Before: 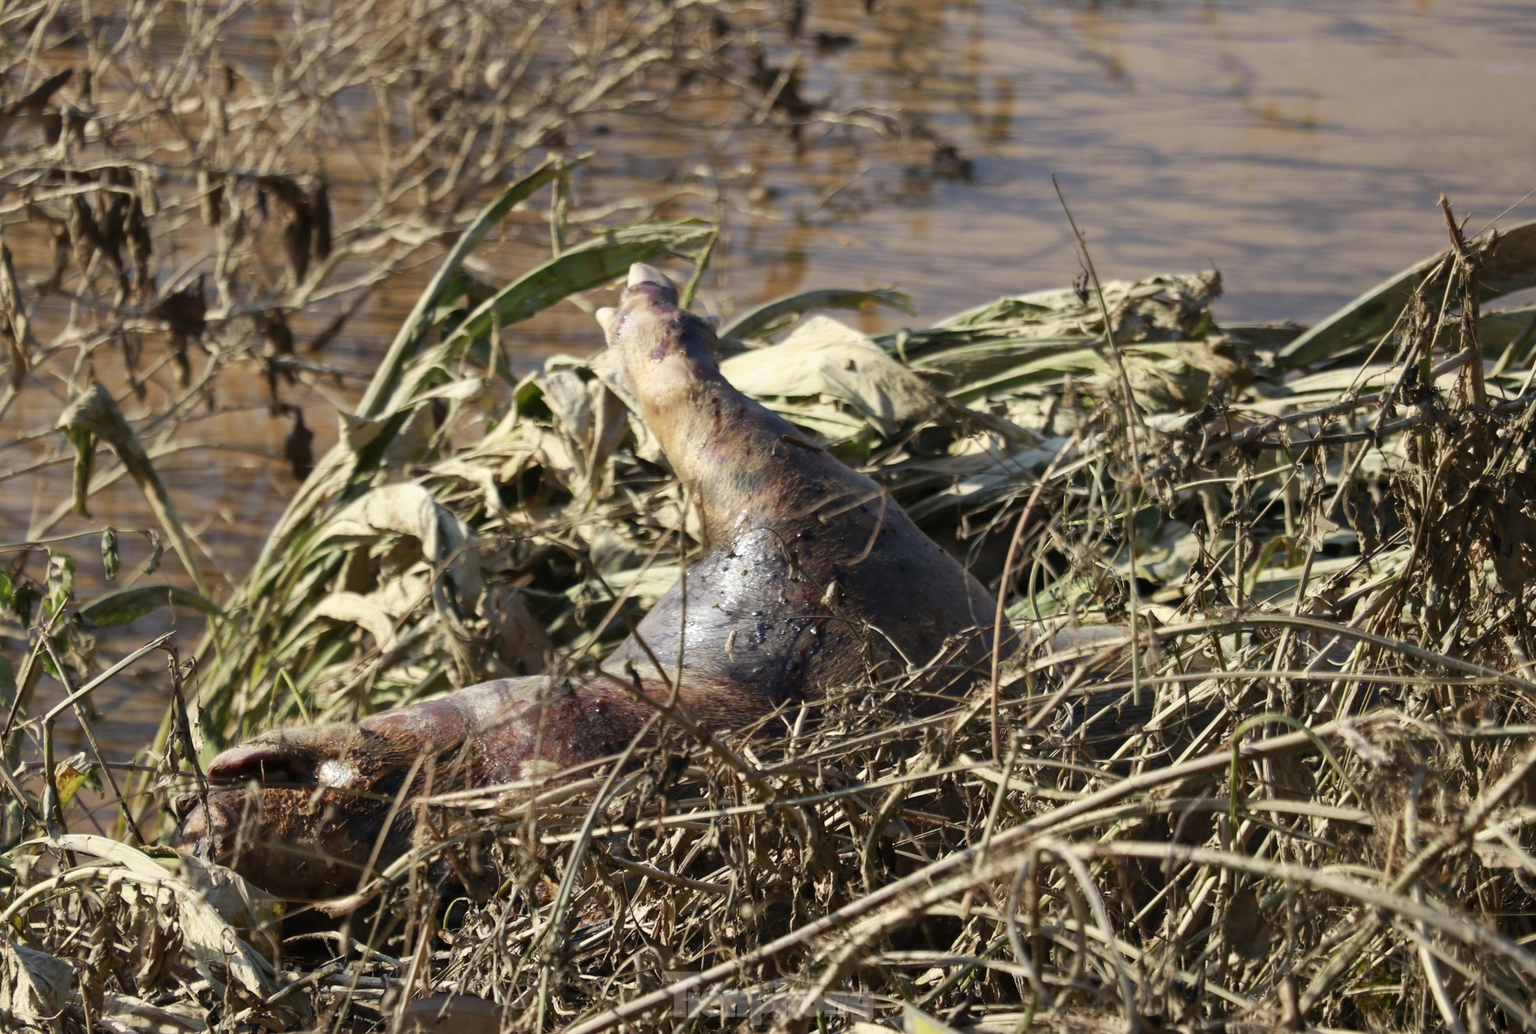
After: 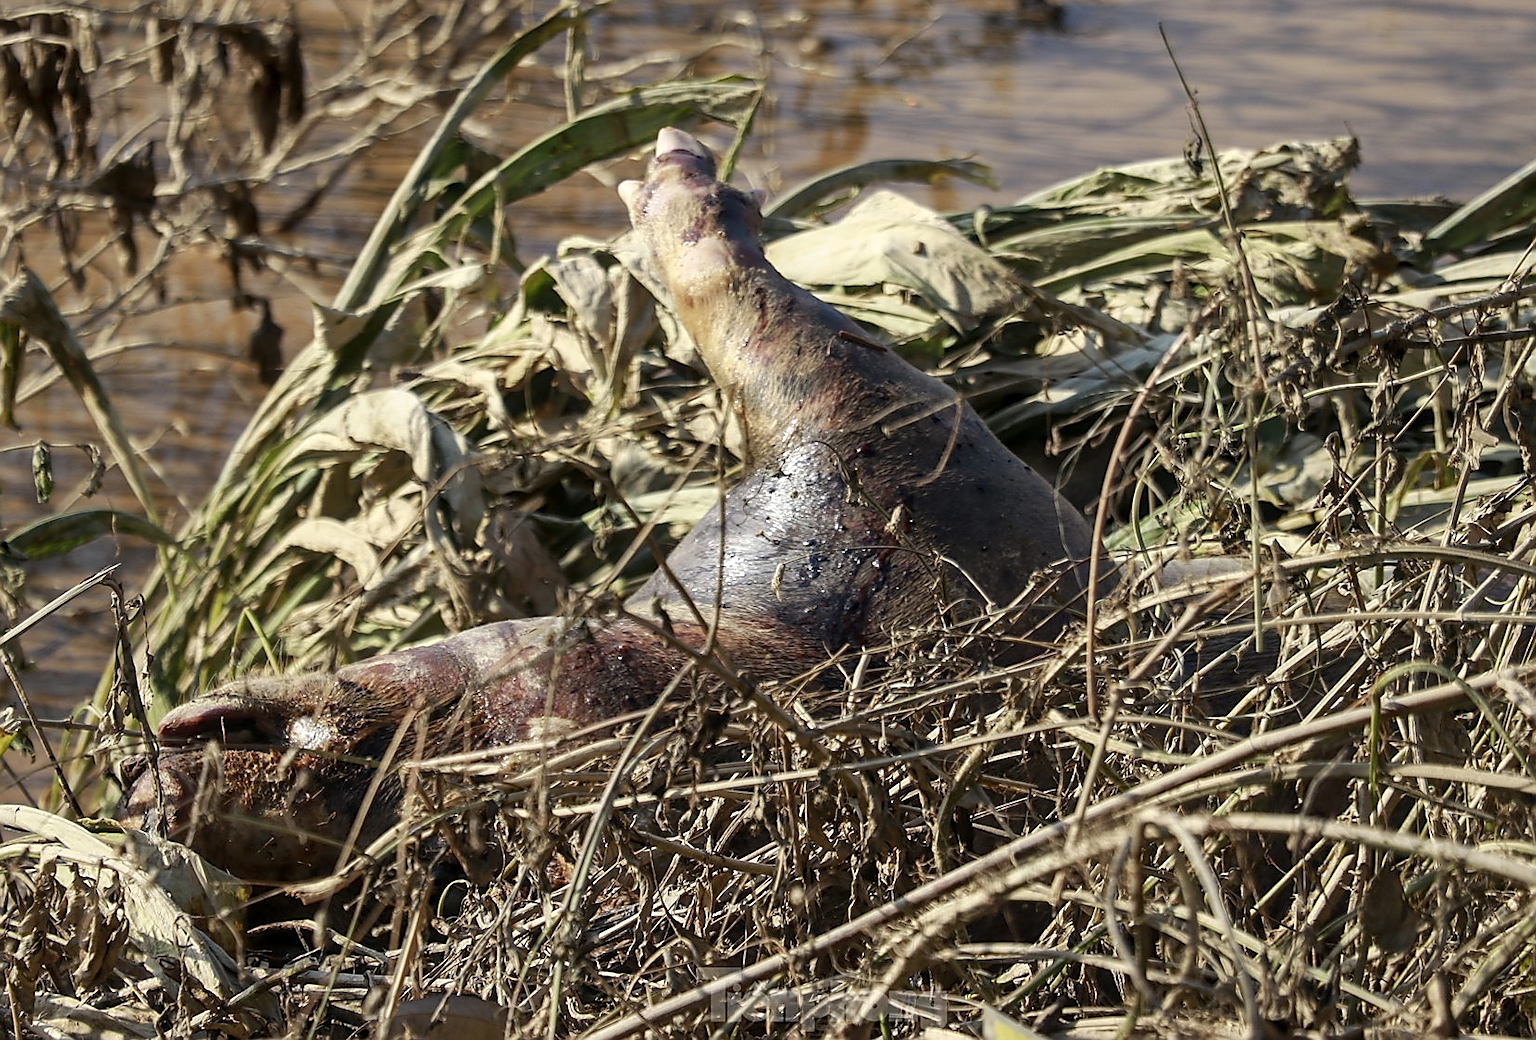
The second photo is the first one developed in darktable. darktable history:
local contrast: on, module defaults
crop and rotate: left 4.872%, top 15.072%, right 10.703%
sharpen: radius 1.384, amount 1.255, threshold 0.684
